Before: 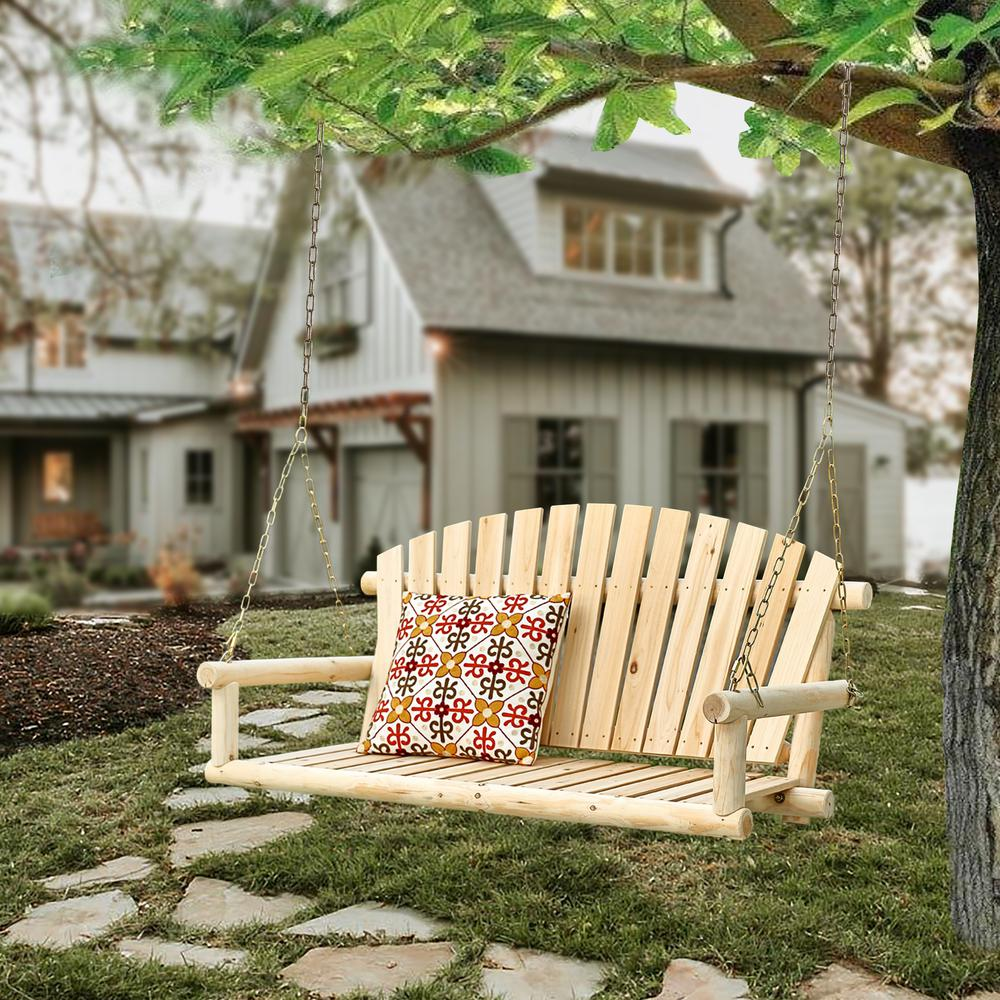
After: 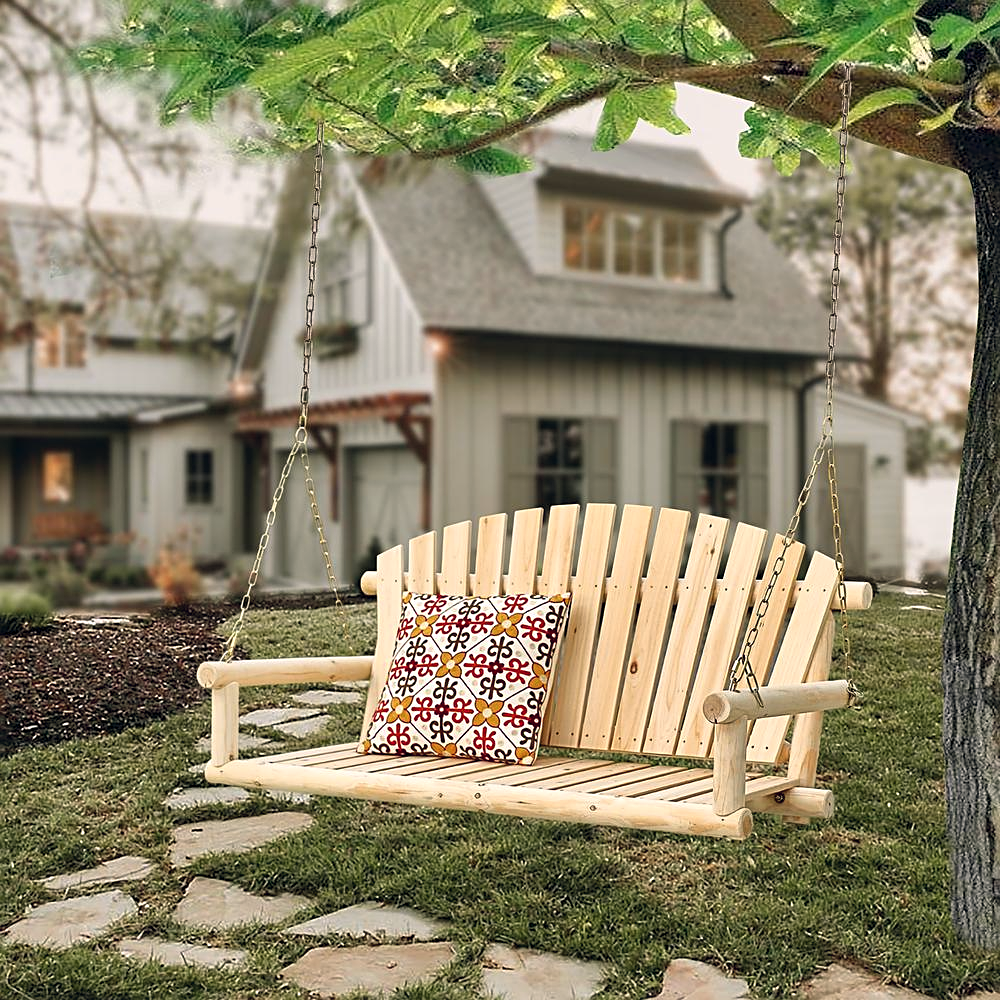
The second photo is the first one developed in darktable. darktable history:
color balance rgb: shadows lift › hue 87.51°, highlights gain › chroma 1.62%, highlights gain › hue 55.1°, global offset › chroma 0.06%, global offset › hue 253.66°, linear chroma grading › global chroma 0.5%
sharpen: on, module defaults
